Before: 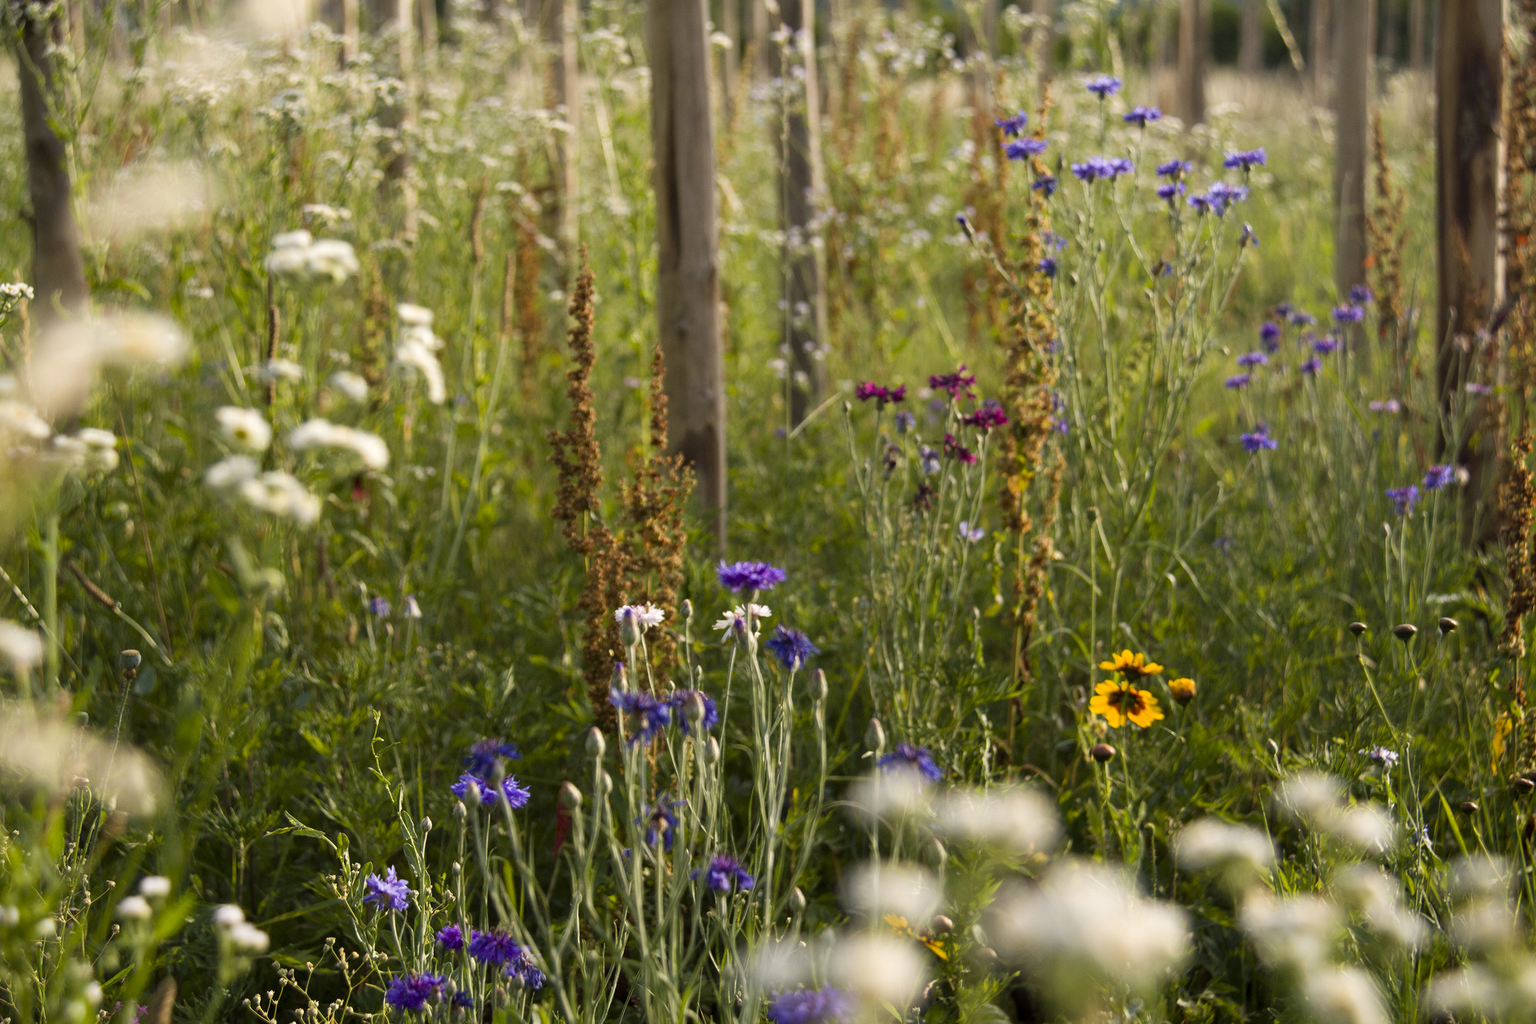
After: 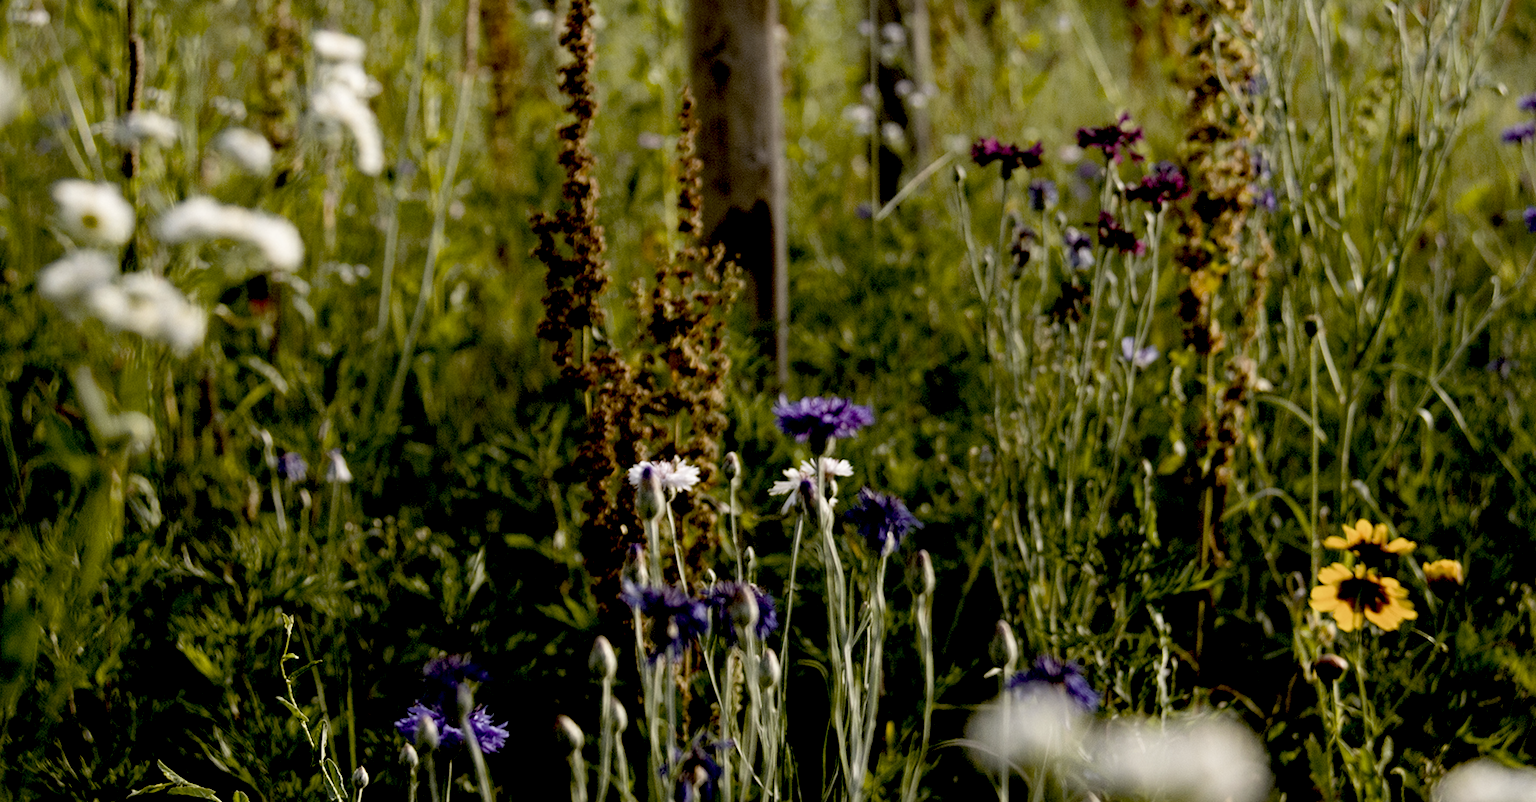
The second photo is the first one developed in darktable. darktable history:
rotate and perspective: rotation -0.45°, automatic cropping original format, crop left 0.008, crop right 0.992, crop top 0.012, crop bottom 0.988
crop: left 11.123%, top 27.61%, right 18.3%, bottom 17.034%
exposure: black level correction 0.056, exposure -0.039 EV, compensate highlight preservation false
color correction: saturation 0.57
